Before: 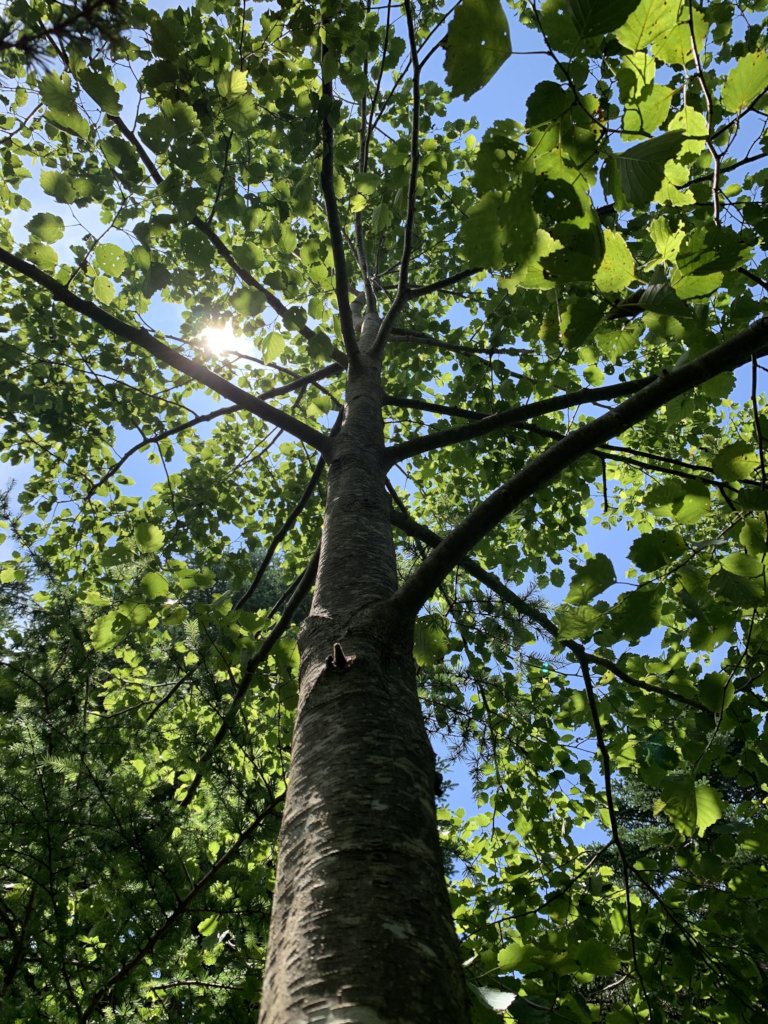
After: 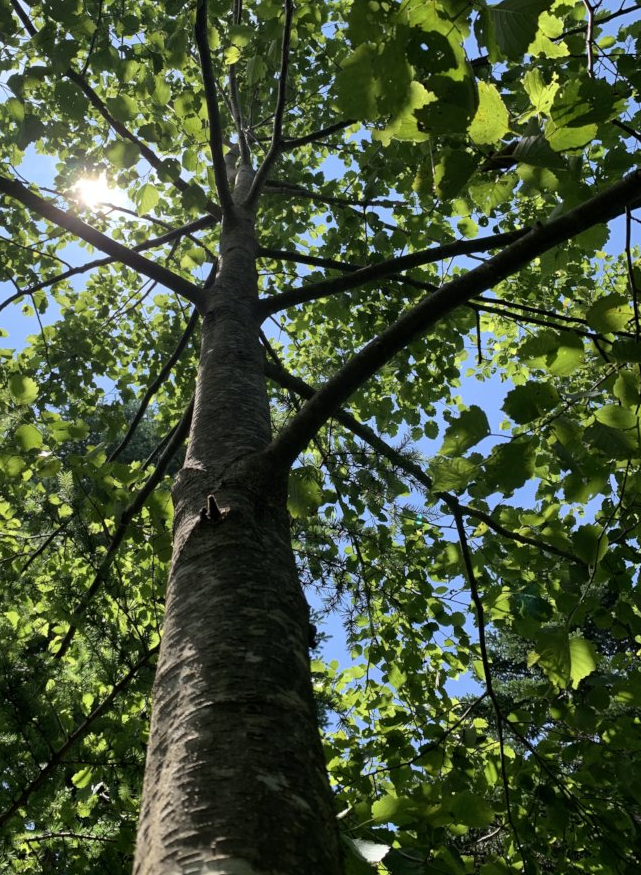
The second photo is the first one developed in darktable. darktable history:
crop: left 16.513%, top 14.483%
